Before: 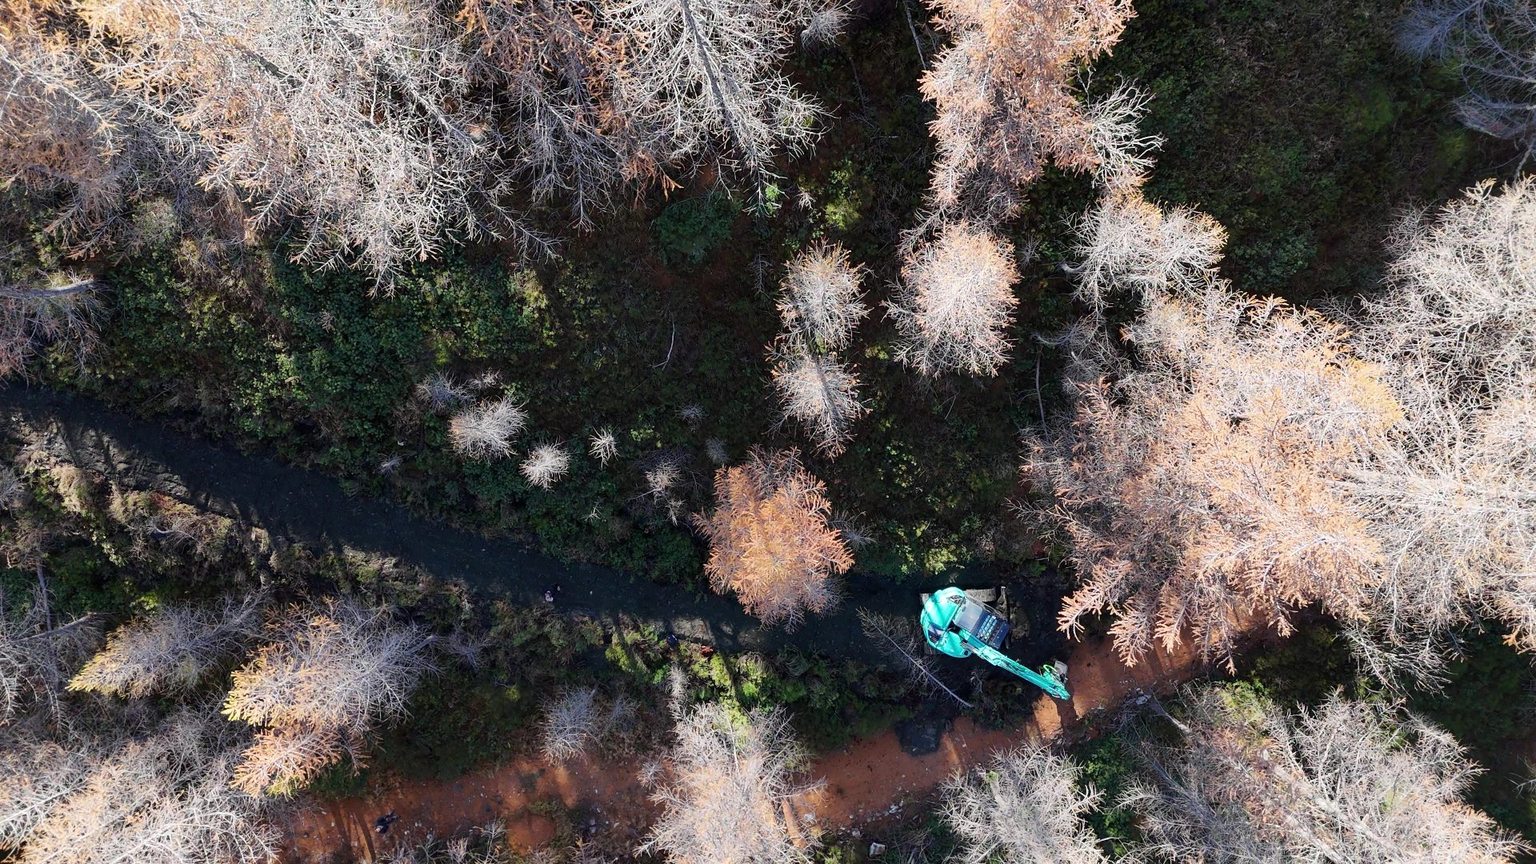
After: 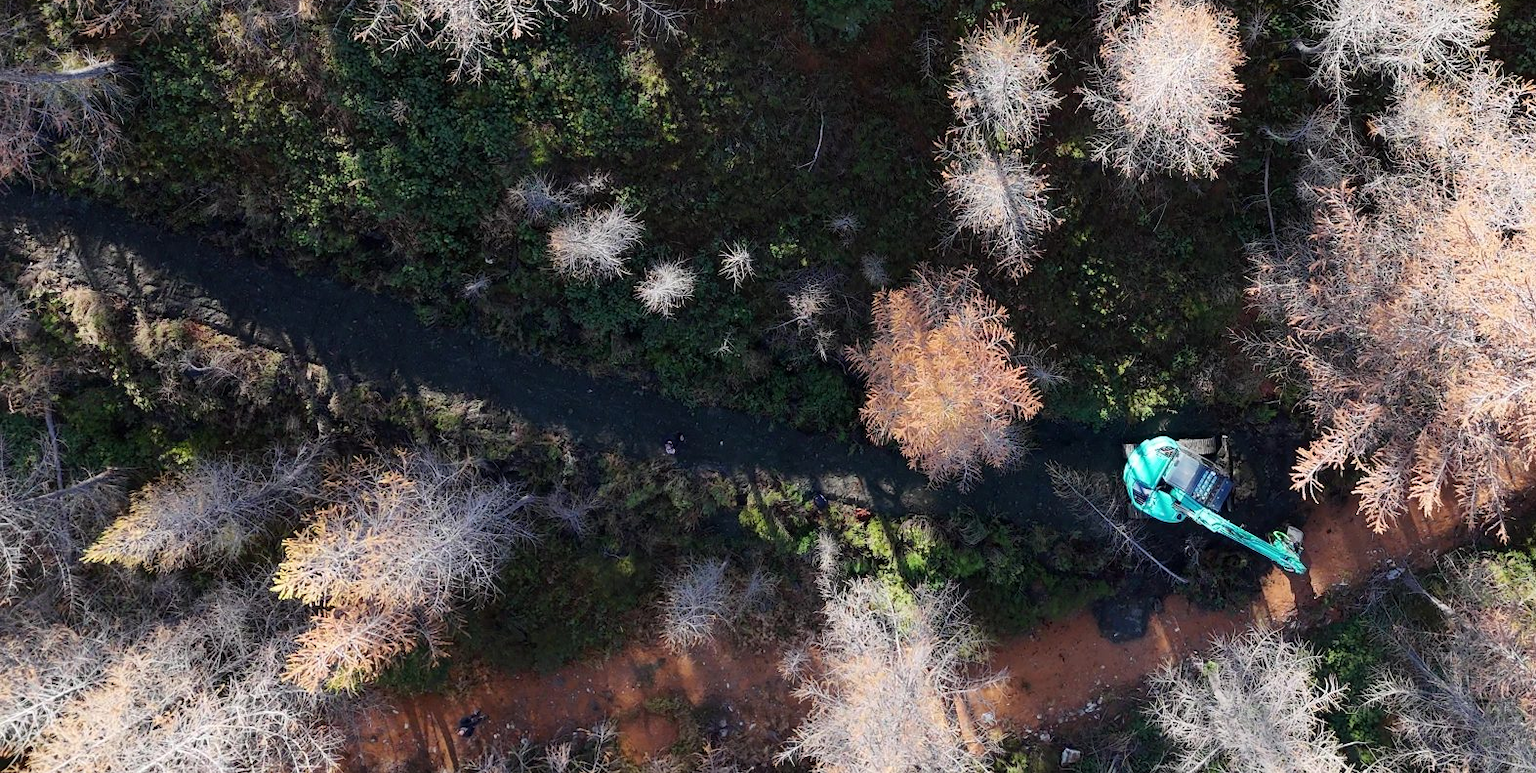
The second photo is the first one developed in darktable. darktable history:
crop: top 26.593%, right 18.038%
